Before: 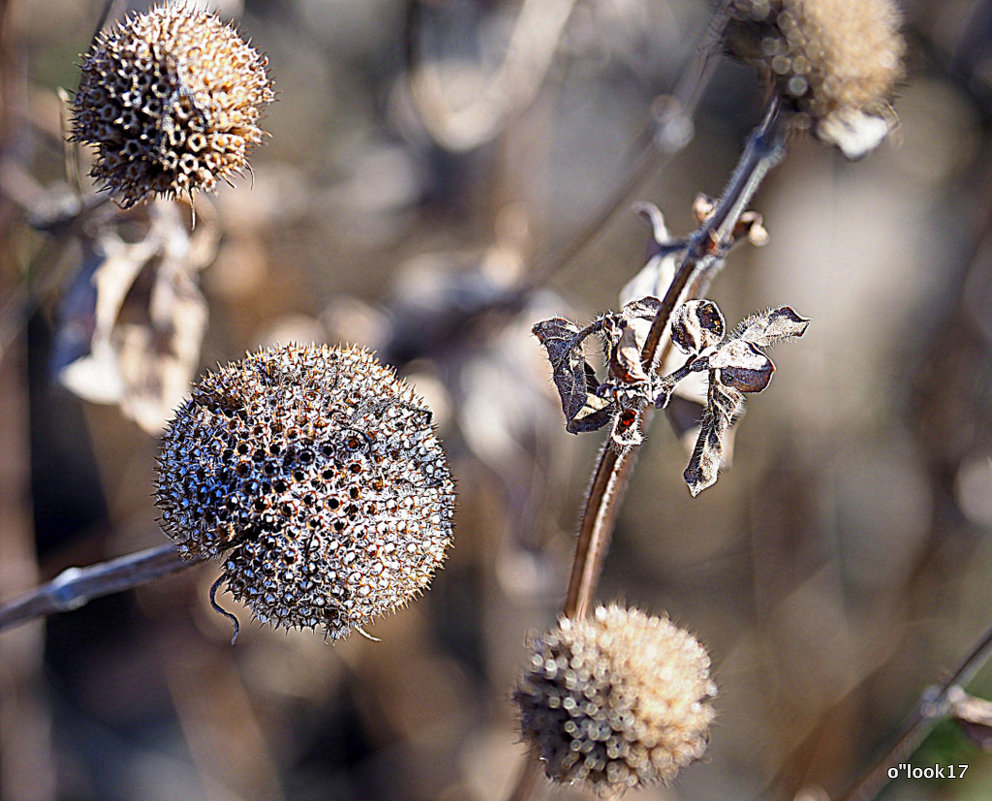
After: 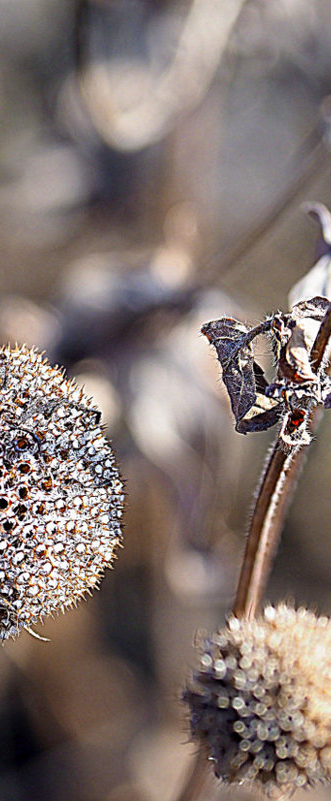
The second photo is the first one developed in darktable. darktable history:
crop: left 33.37%, right 33.249%
